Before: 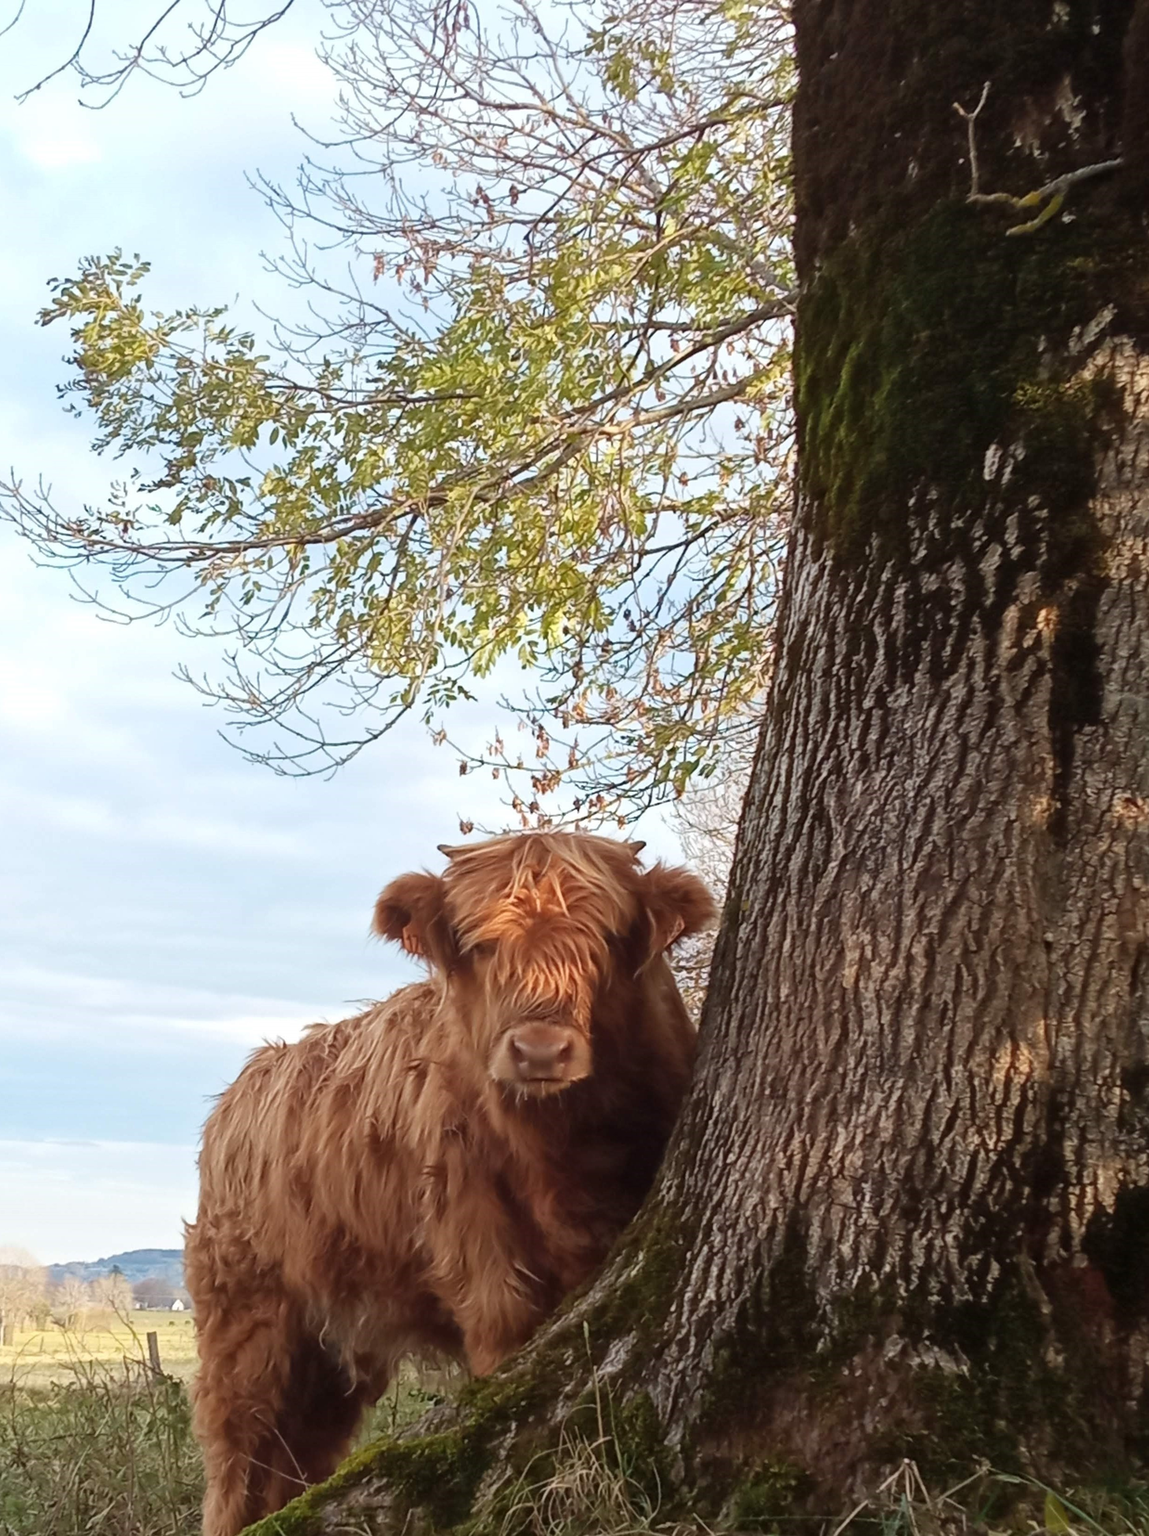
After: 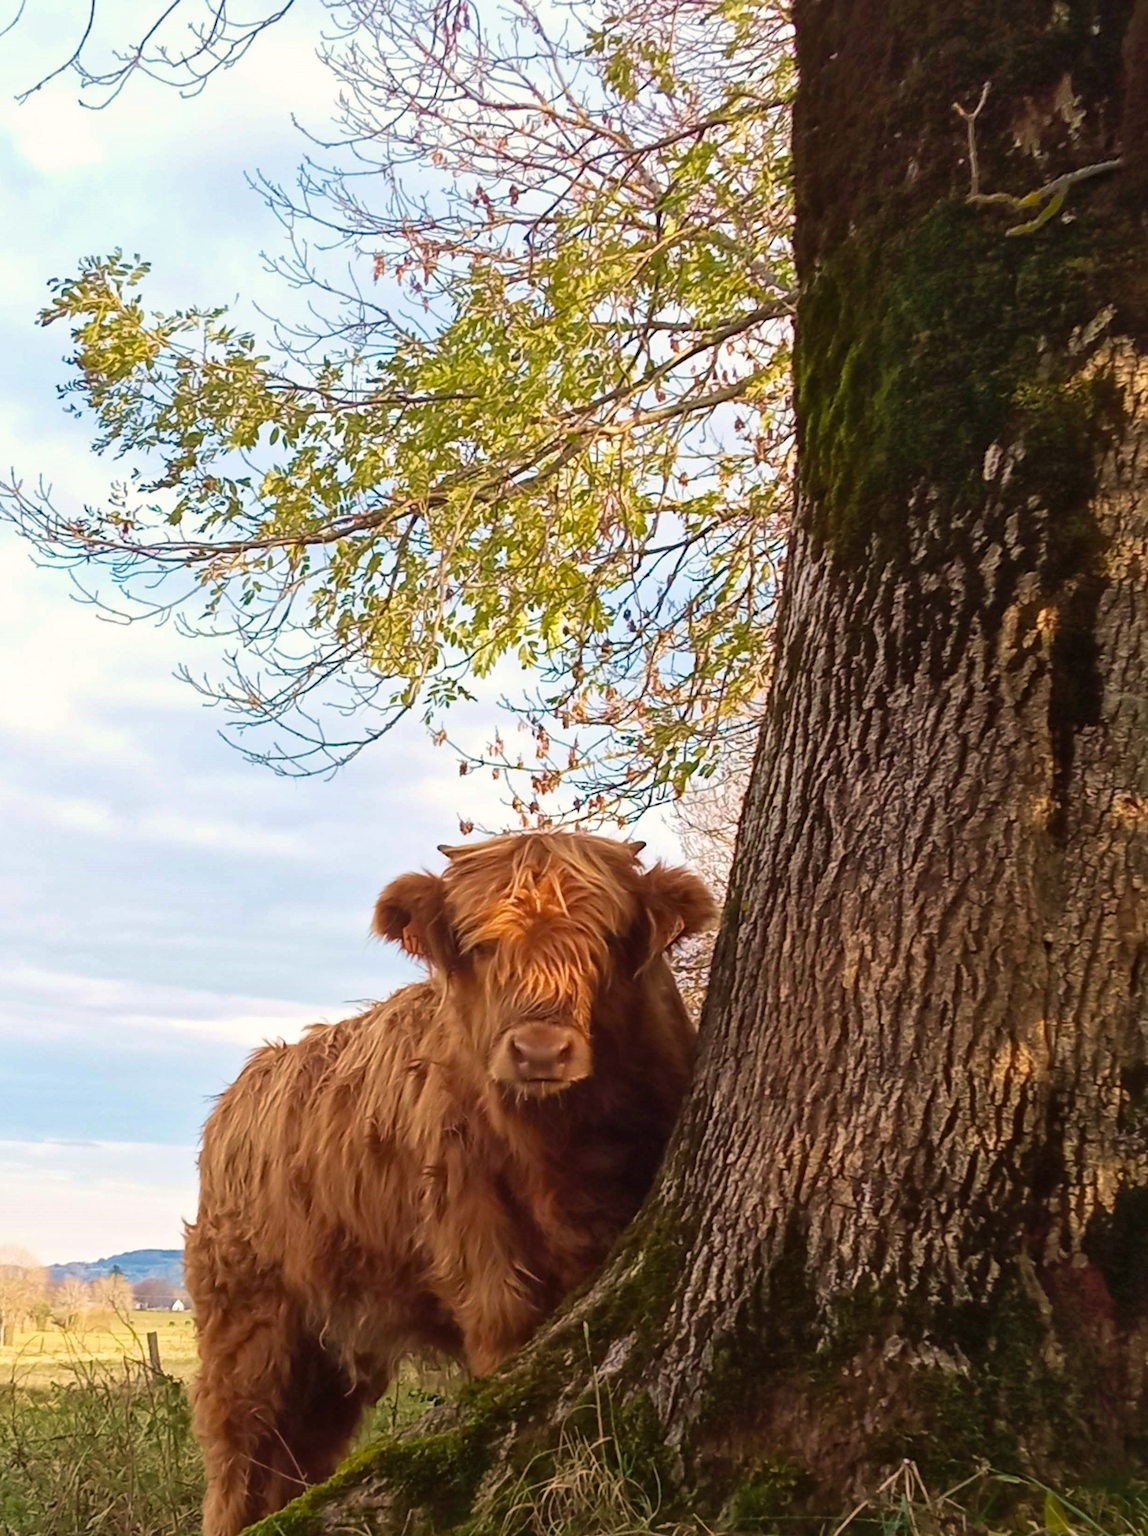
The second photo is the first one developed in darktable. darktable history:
haze removal: compatibility mode true, adaptive false
shadows and highlights: shadows 61.74, white point adjustment 0.448, highlights -34.44, compress 84.12%
velvia: strength 37.12%
color balance rgb: highlights gain › chroma 1.745%, highlights gain › hue 56.52°, perceptual saturation grading › global saturation 10.444%, global vibrance 20%
